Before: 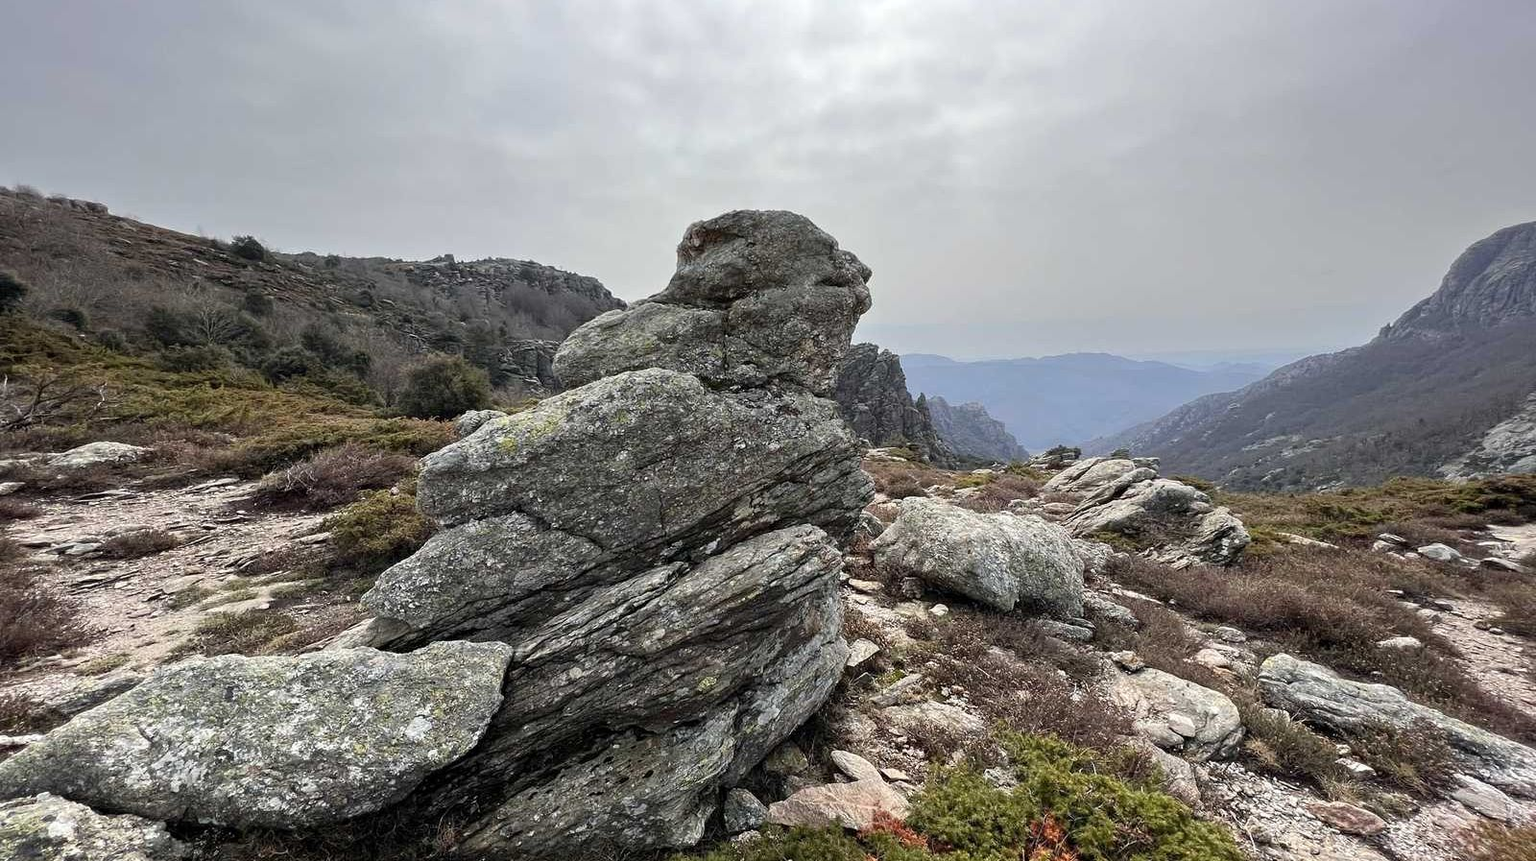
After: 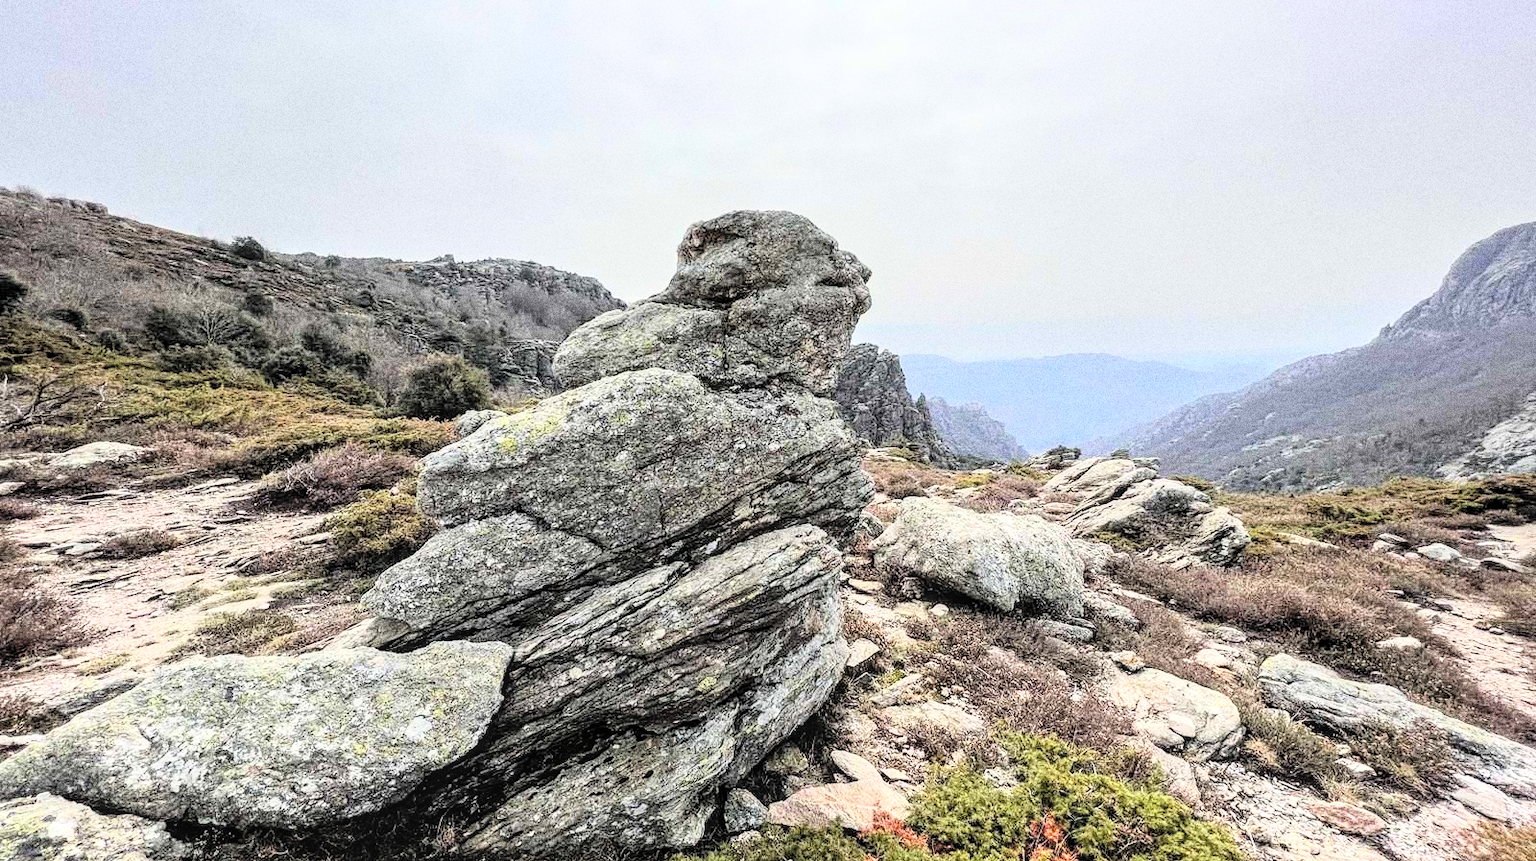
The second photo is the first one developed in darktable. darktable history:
exposure: black level correction 0, exposure 0.7 EV, compensate exposure bias true, compensate highlight preservation false
local contrast: on, module defaults
grain: coarseness 10.62 ISO, strength 55.56%
contrast brightness saturation: contrast 0.1, brightness 0.3, saturation 0.14
filmic rgb: hardness 4.17, contrast 1.364, color science v6 (2022)
white balance: emerald 1
